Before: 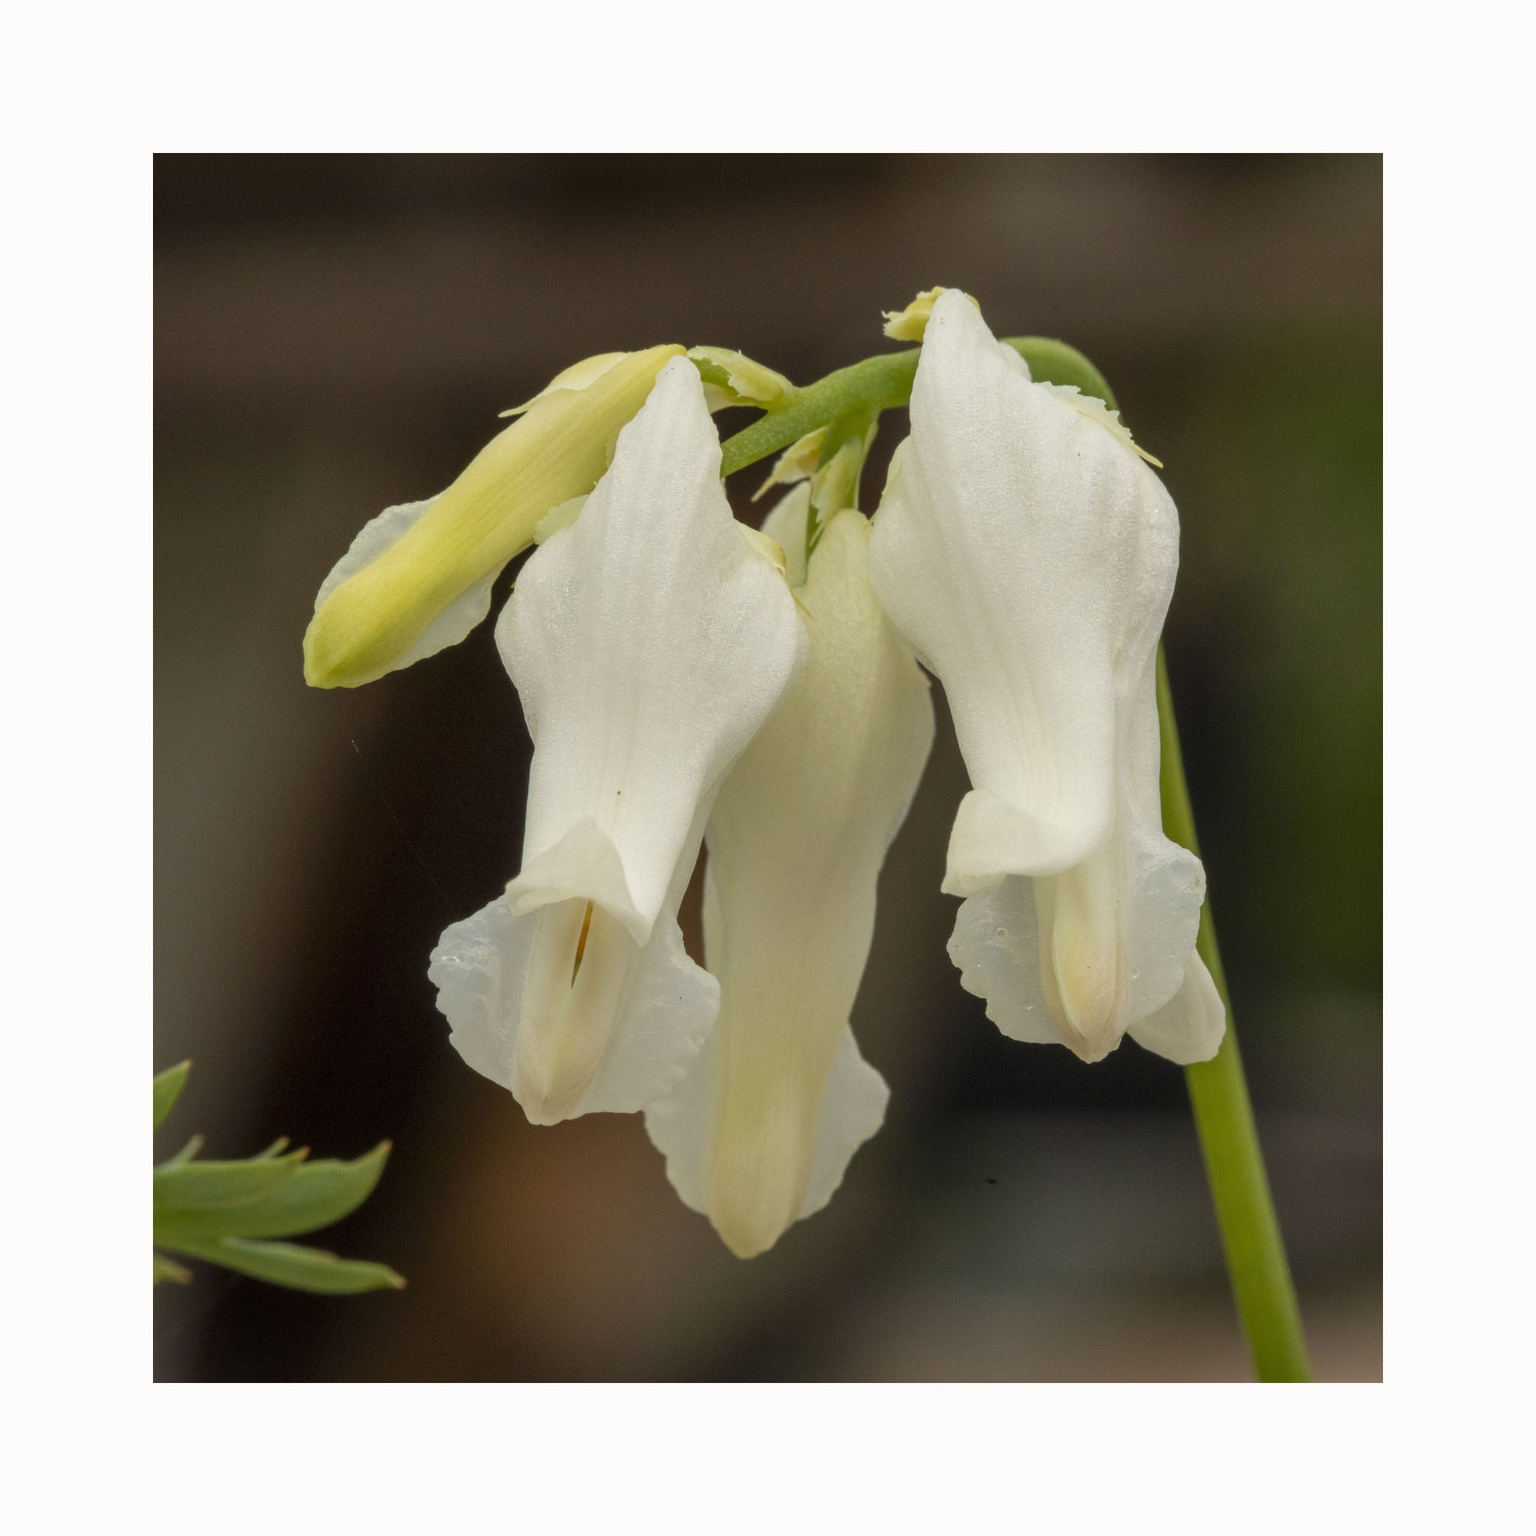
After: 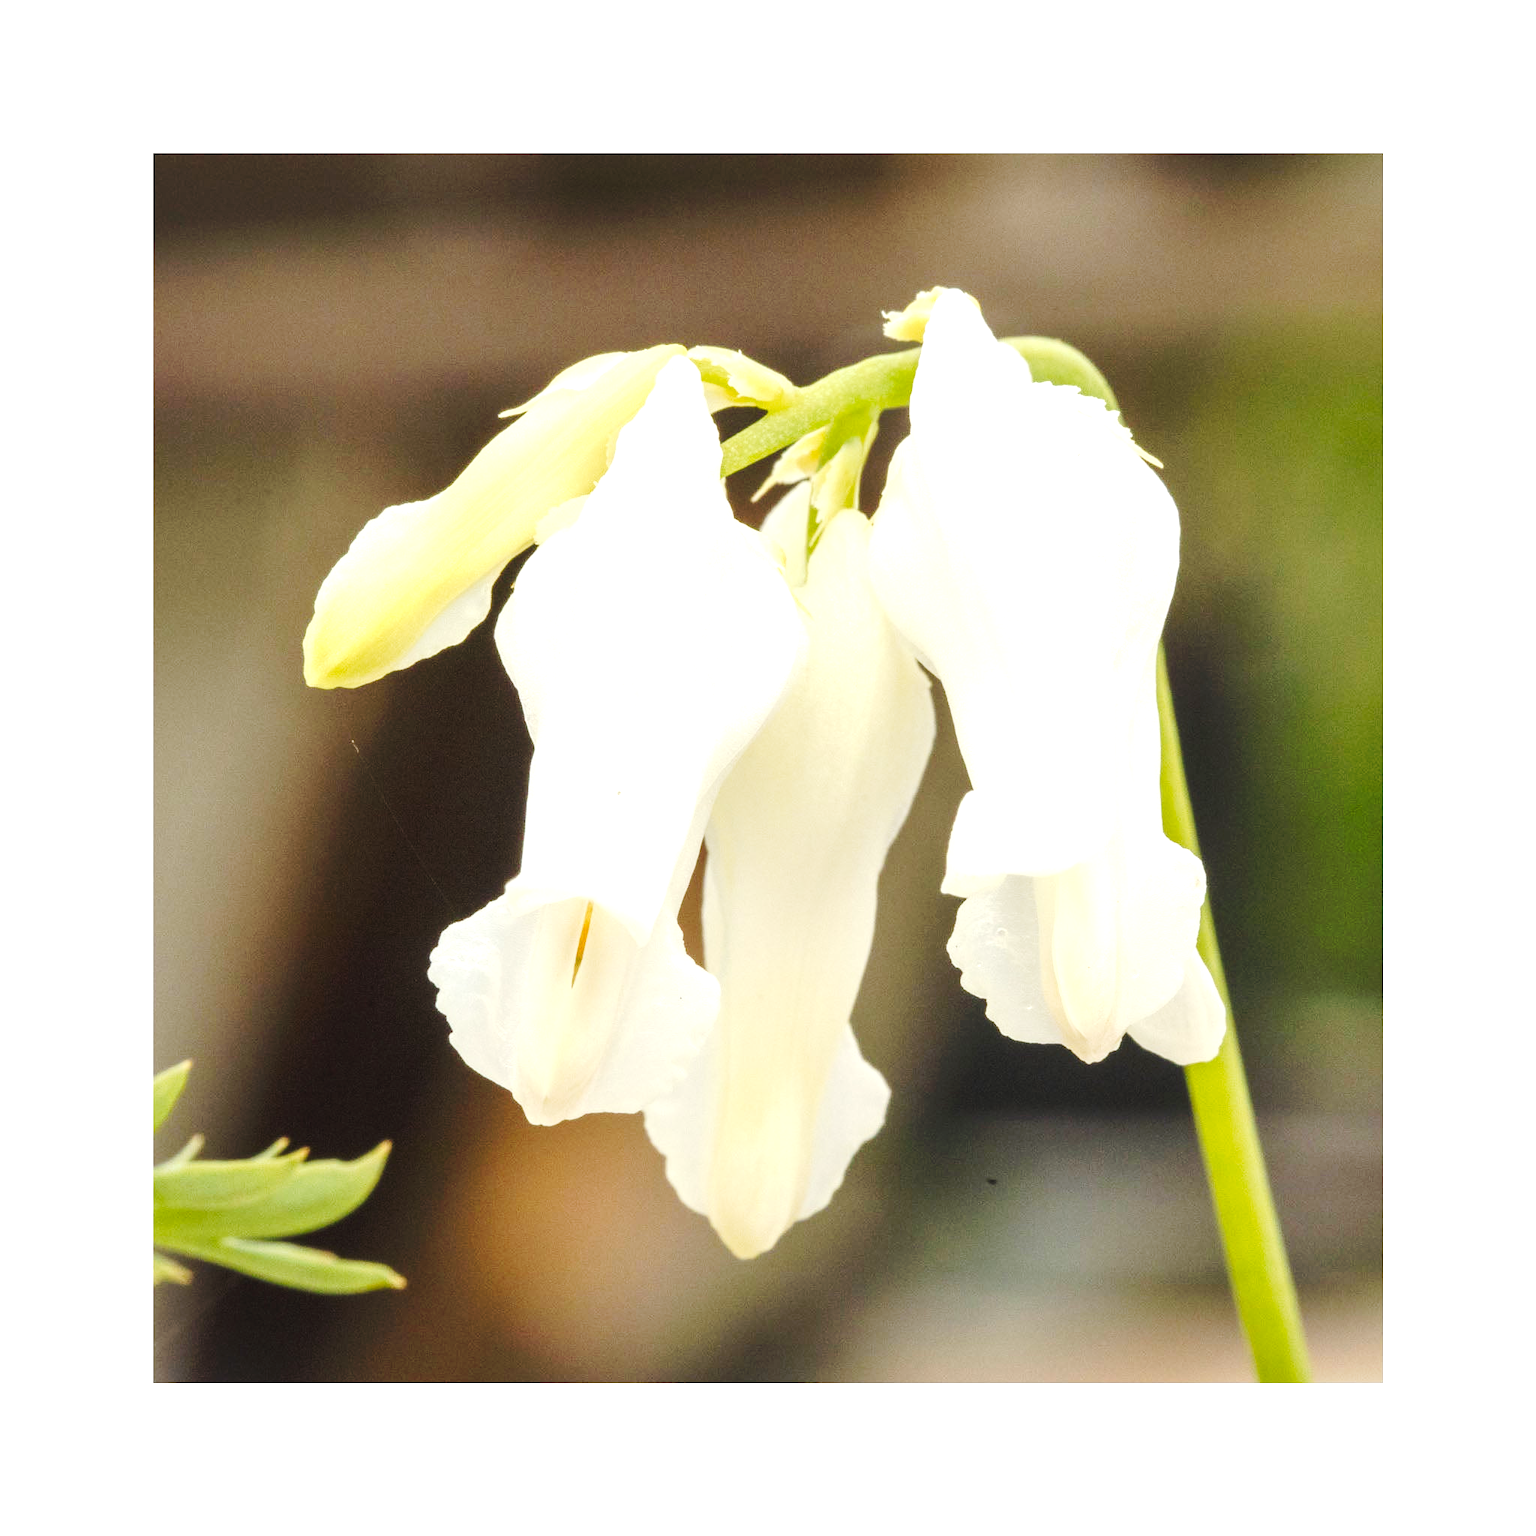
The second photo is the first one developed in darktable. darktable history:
exposure: black level correction 0, exposure 1.5 EV, compensate exposure bias true, compensate highlight preservation false
tone curve: curves: ch0 [(0, 0) (0.003, 0.046) (0.011, 0.052) (0.025, 0.059) (0.044, 0.069) (0.069, 0.084) (0.1, 0.107) (0.136, 0.133) (0.177, 0.171) (0.224, 0.216) (0.277, 0.293) (0.335, 0.371) (0.399, 0.481) (0.468, 0.577) (0.543, 0.662) (0.623, 0.749) (0.709, 0.831) (0.801, 0.891) (0.898, 0.942) (1, 1)], preserve colors none
